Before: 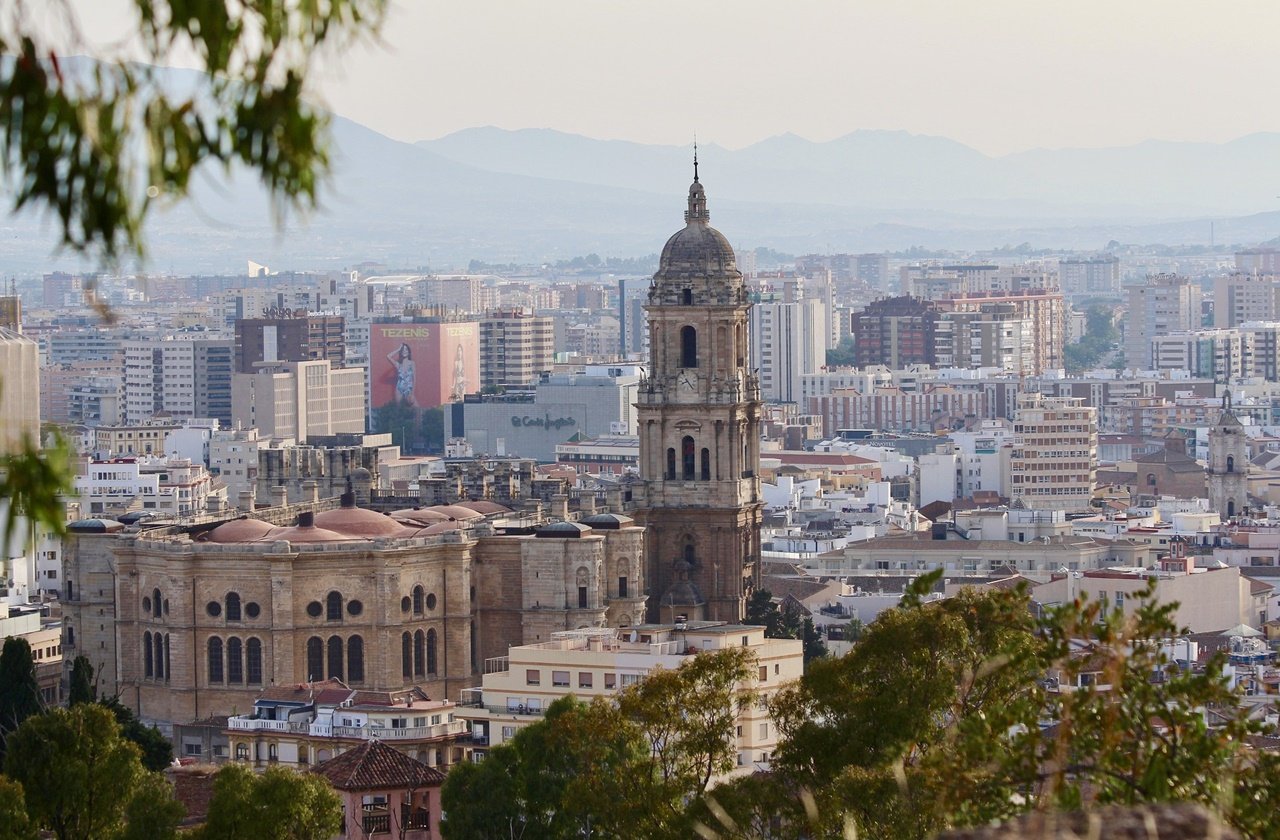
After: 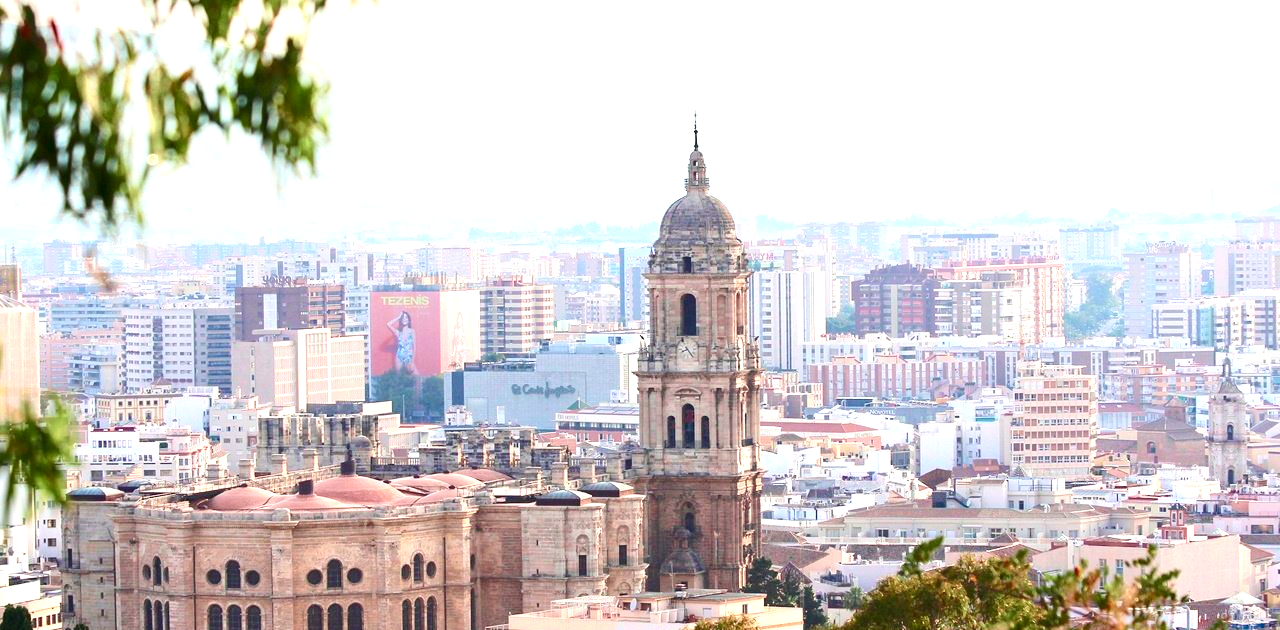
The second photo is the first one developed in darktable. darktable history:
tone curve: curves: ch0 [(0, 0) (0.068, 0.031) (0.175, 0.132) (0.337, 0.304) (0.498, 0.511) (0.748, 0.762) (0.993, 0.954)]; ch1 [(0, 0) (0.294, 0.184) (0.359, 0.34) (0.362, 0.35) (0.43, 0.41) (0.469, 0.453) (0.495, 0.489) (0.54, 0.563) (0.612, 0.641) (1, 1)]; ch2 [(0, 0) (0.431, 0.419) (0.495, 0.502) (0.524, 0.534) (0.557, 0.56) (0.634, 0.654) (0.728, 0.722) (1, 1)], color space Lab, independent channels, preserve colors none
crop: top 3.857%, bottom 21.132%
exposure: black level correction 0, exposure 1.388 EV, compensate exposure bias true, compensate highlight preservation false
